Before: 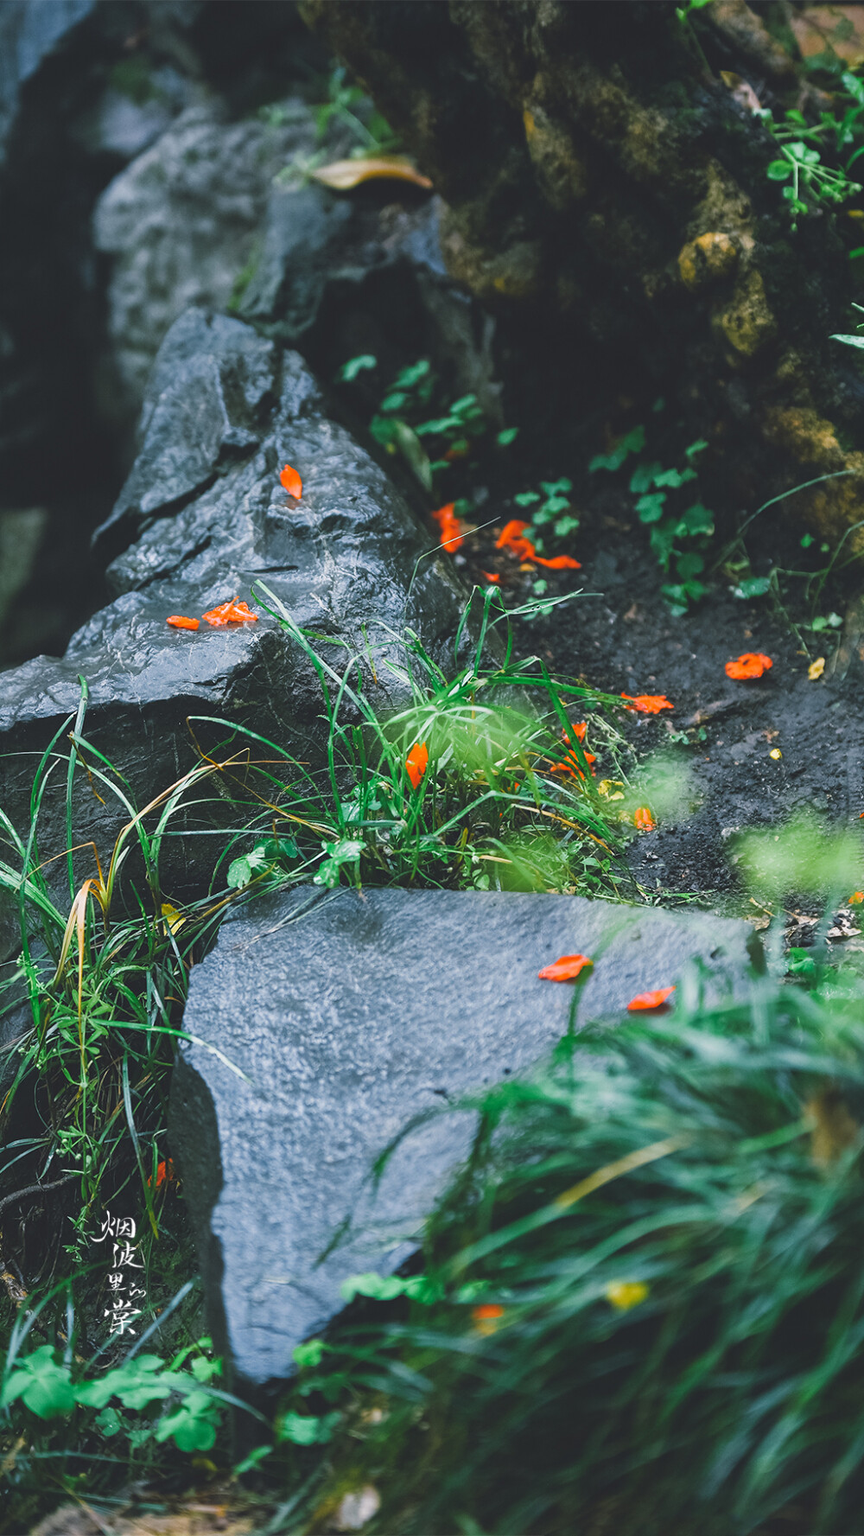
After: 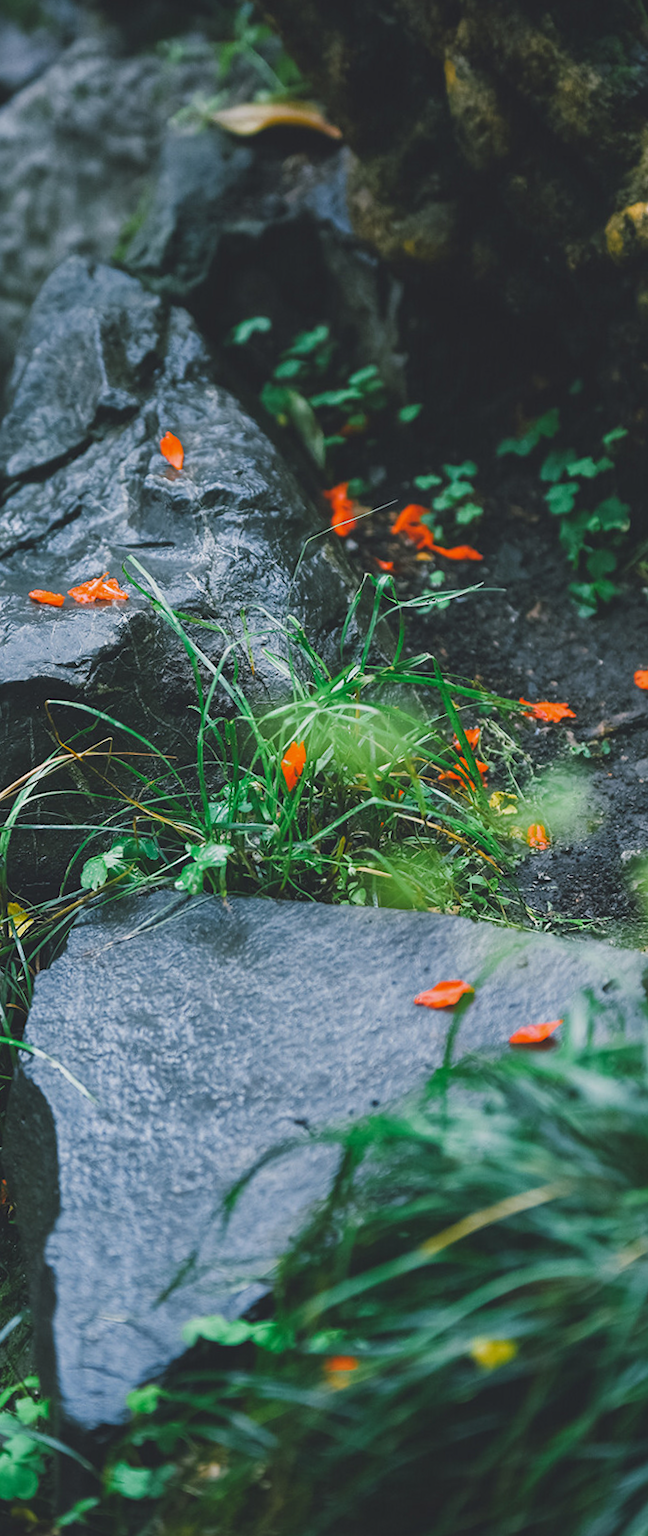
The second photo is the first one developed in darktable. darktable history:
crop and rotate: angle -2.85°, left 14.234%, top 0.043%, right 10.837%, bottom 0.076%
exposure: exposure -0.153 EV, compensate highlight preservation false
